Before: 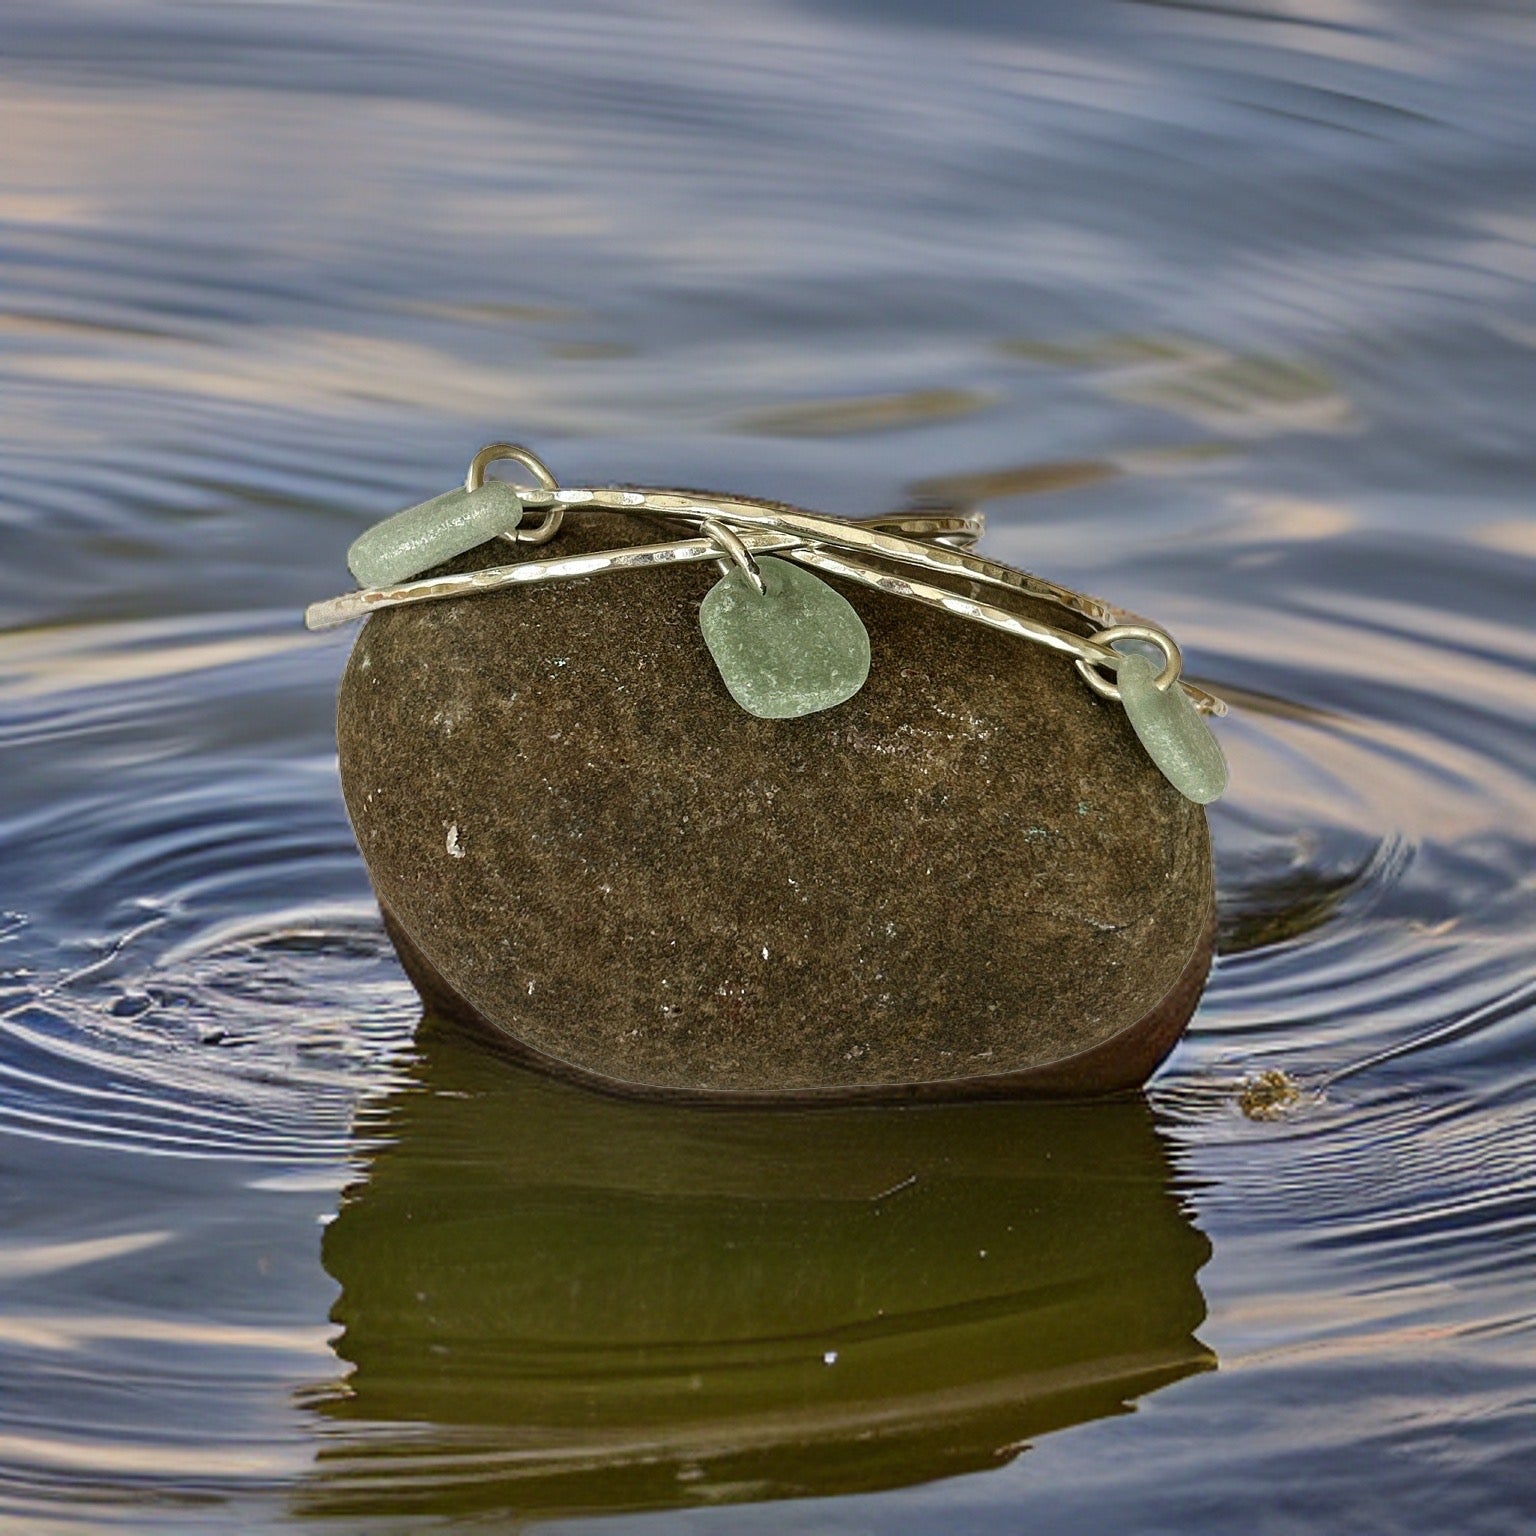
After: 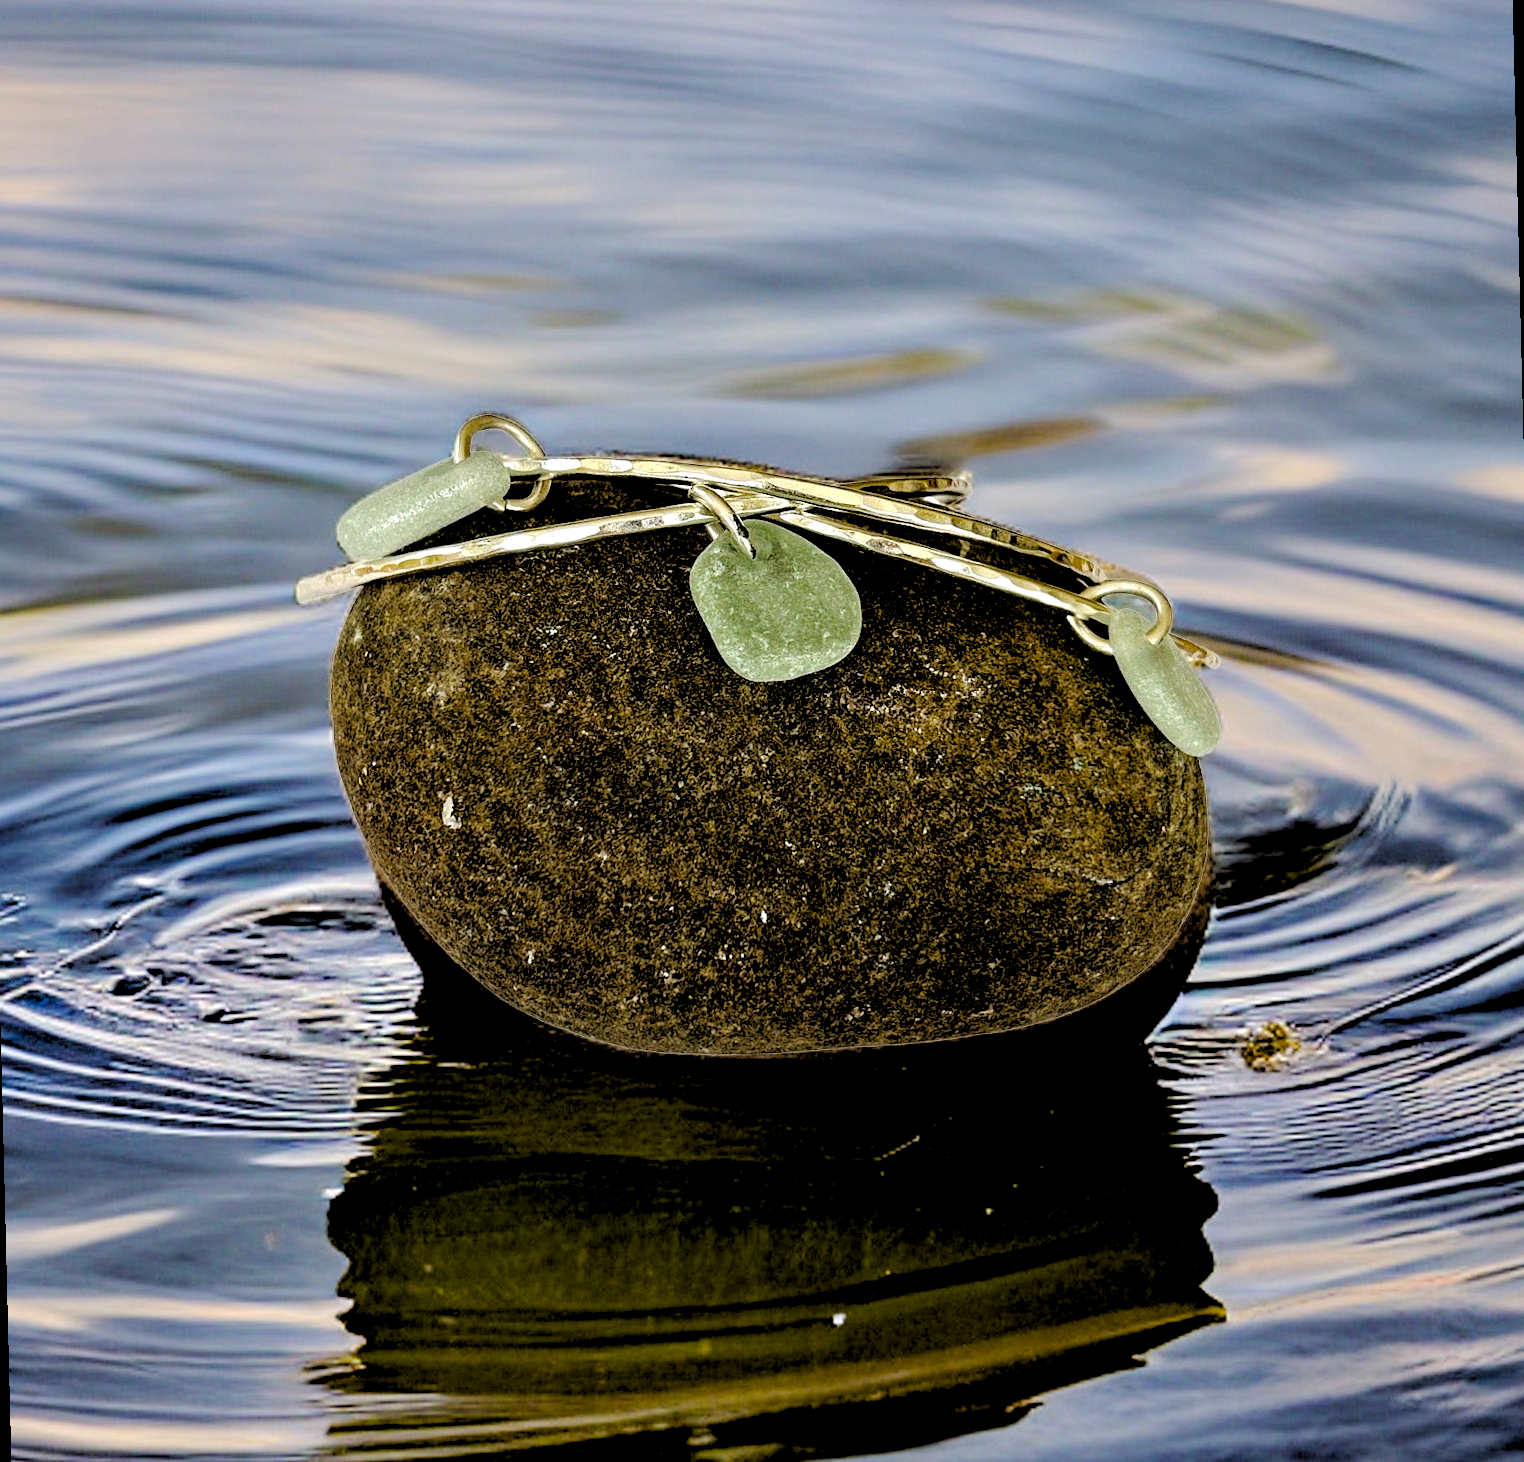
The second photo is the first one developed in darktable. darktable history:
base curve: curves: ch0 [(0, 0) (0.158, 0.273) (0.879, 0.895) (1, 1)], preserve colors none
rotate and perspective: rotation -1.42°, crop left 0.016, crop right 0.984, crop top 0.035, crop bottom 0.965
color balance rgb: linear chroma grading › global chroma 50%, perceptual saturation grading › global saturation 2.34%, global vibrance 6.64%, contrast 12.71%, saturation formula JzAzBz (2021)
rgb levels: levels [[0.034, 0.472, 0.904], [0, 0.5, 1], [0, 0.5, 1]]
